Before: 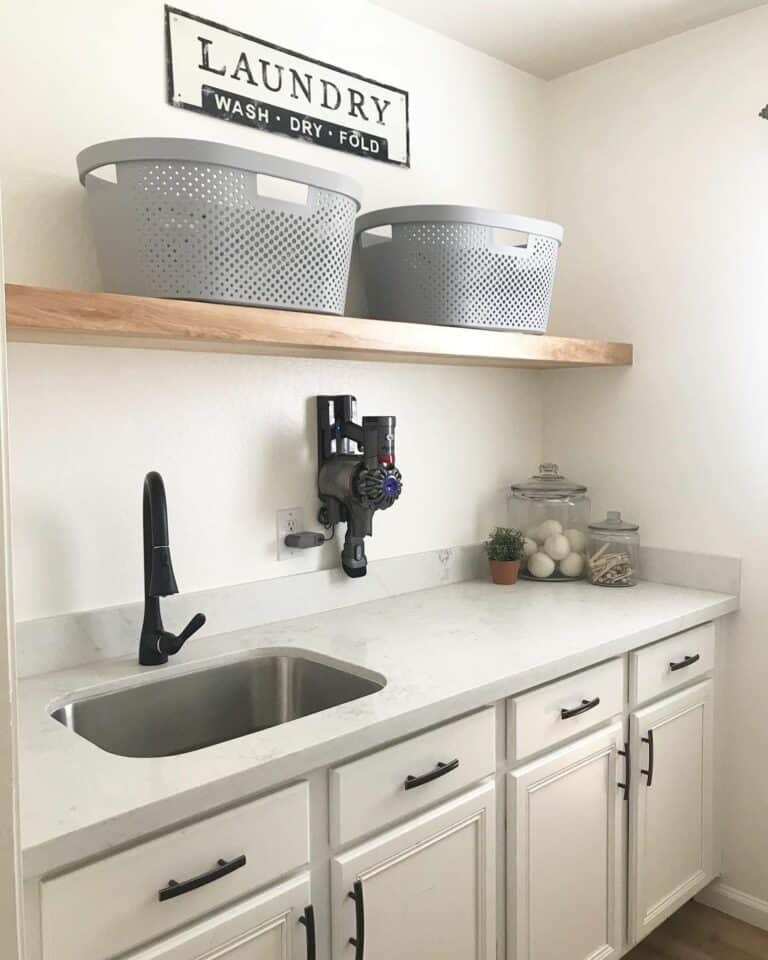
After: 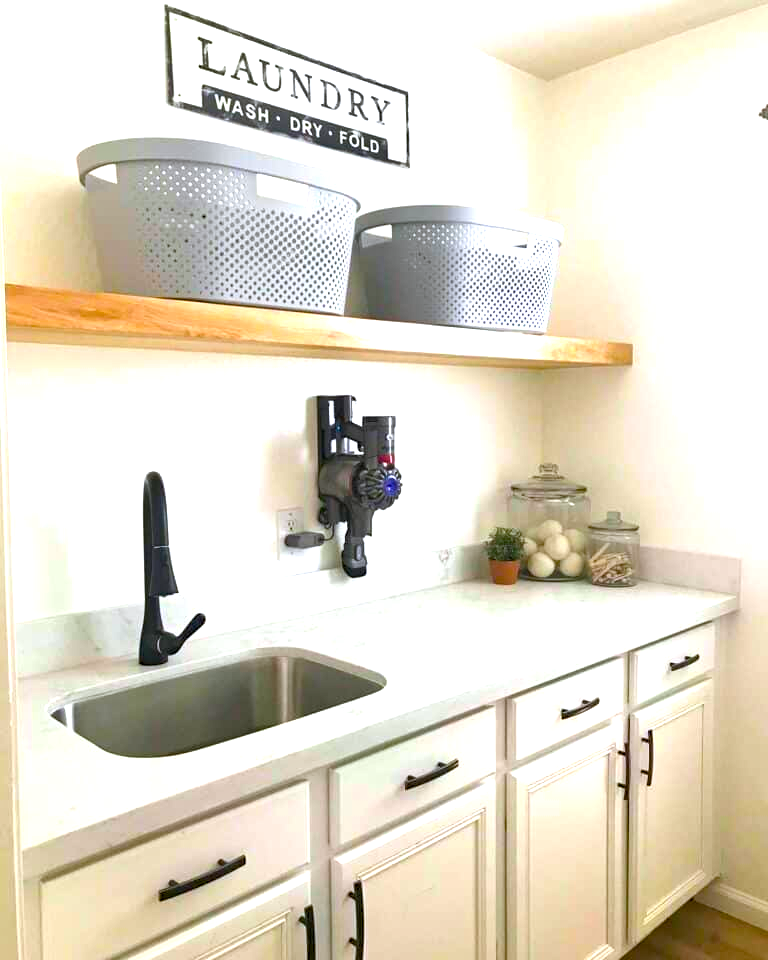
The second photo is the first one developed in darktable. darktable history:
color balance rgb: power › hue 316.4°, highlights gain › luminance 16.397%, highlights gain › chroma 2.864%, highlights gain › hue 263.08°, linear chroma grading › global chroma 17.043%, perceptual saturation grading › global saturation 12.237%, global vibrance 50.737%
exposure: exposure 0.561 EV, compensate highlight preservation false
haze removal: compatibility mode true, adaptive false
